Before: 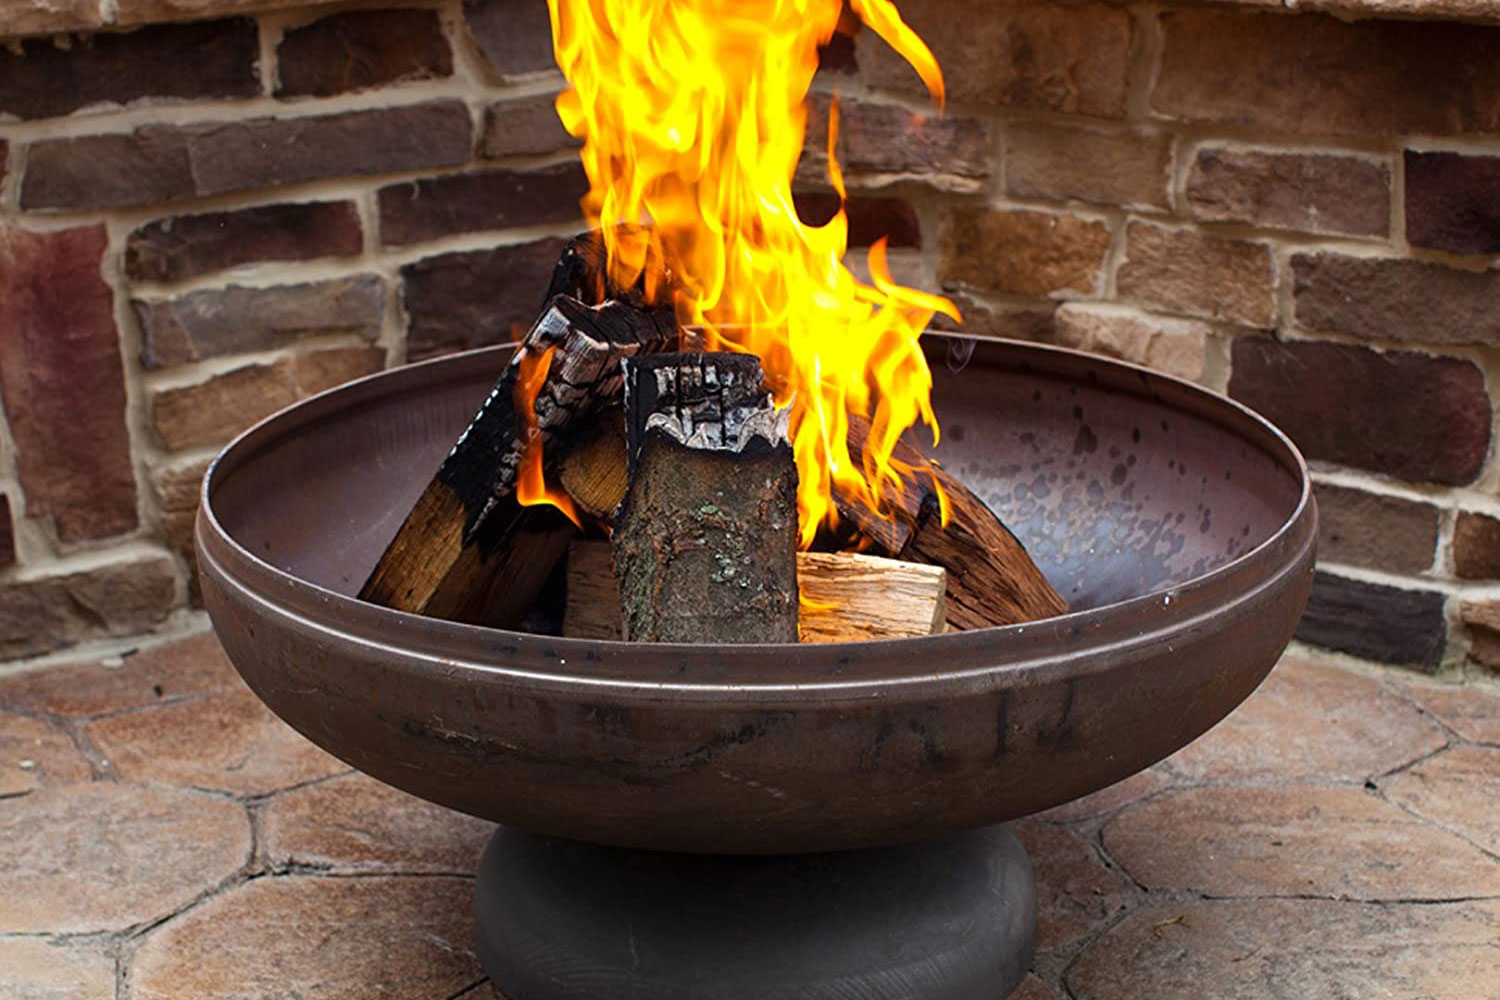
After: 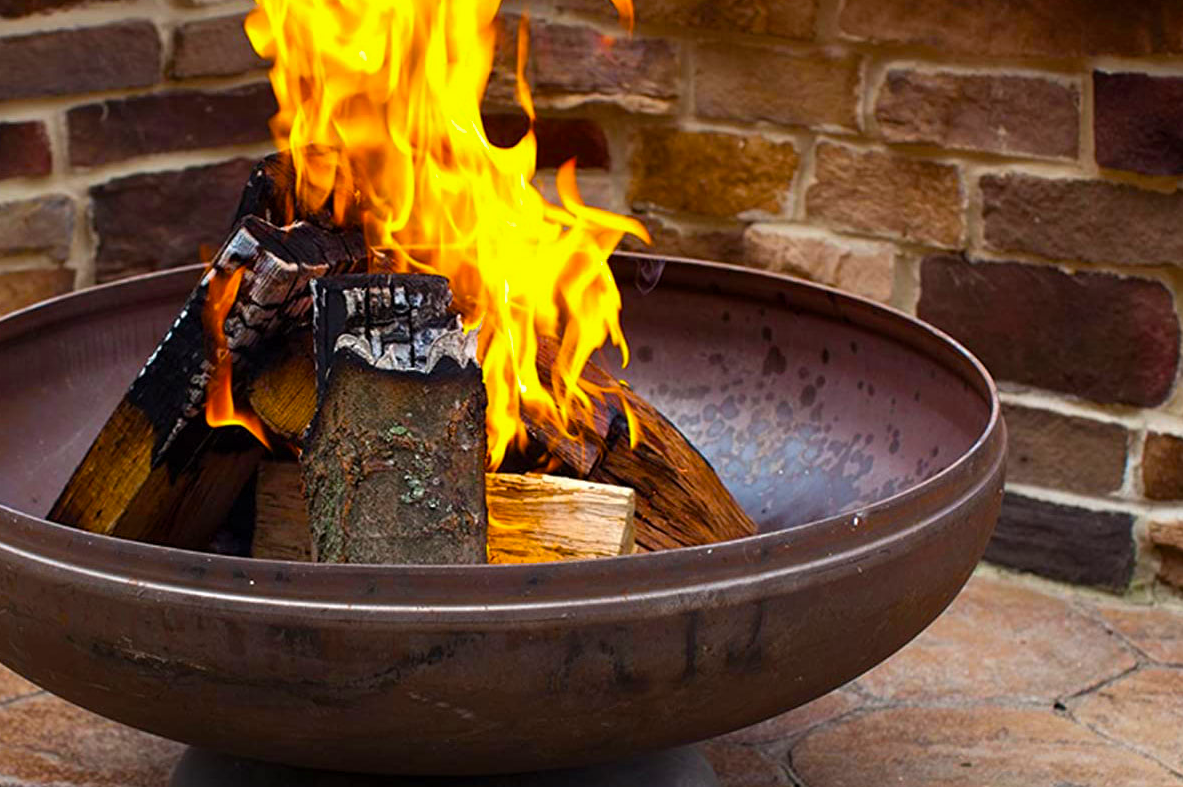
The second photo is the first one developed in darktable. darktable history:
color balance rgb: perceptual saturation grading › global saturation 40%, global vibrance 15%
crop and rotate: left 20.74%, top 7.912%, right 0.375%, bottom 13.378%
